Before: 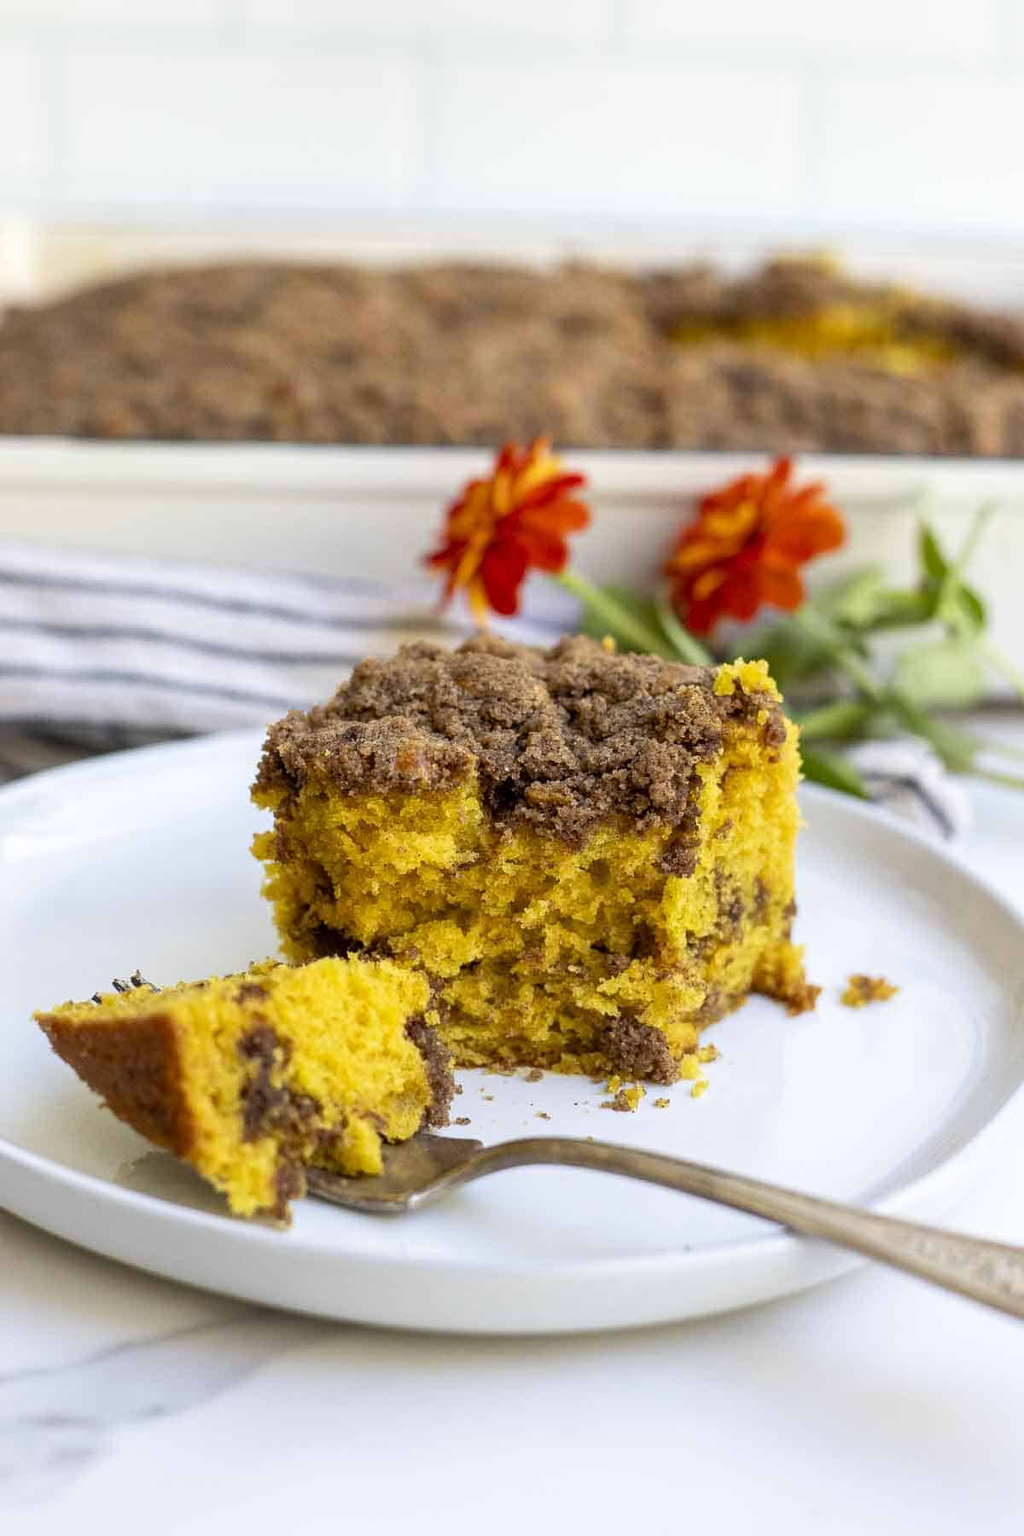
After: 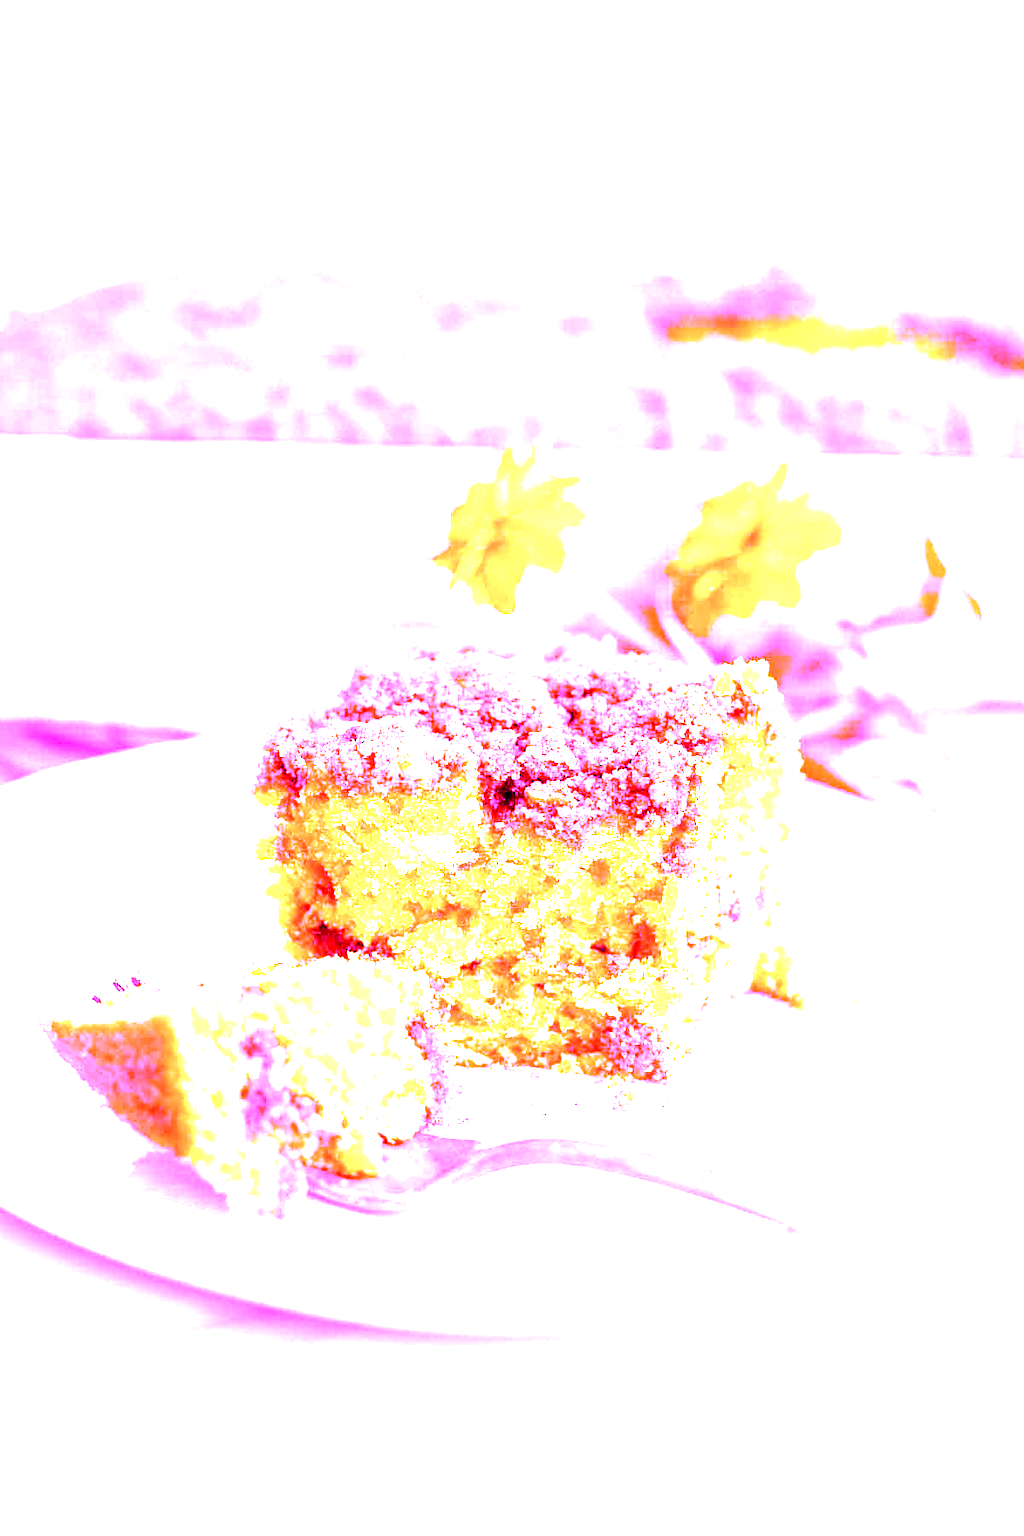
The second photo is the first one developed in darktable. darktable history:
rgb levels: mode RGB, independent channels, levels [[0, 0.474, 1], [0, 0.5, 1], [0, 0.5, 1]]
white balance: red 8, blue 8
